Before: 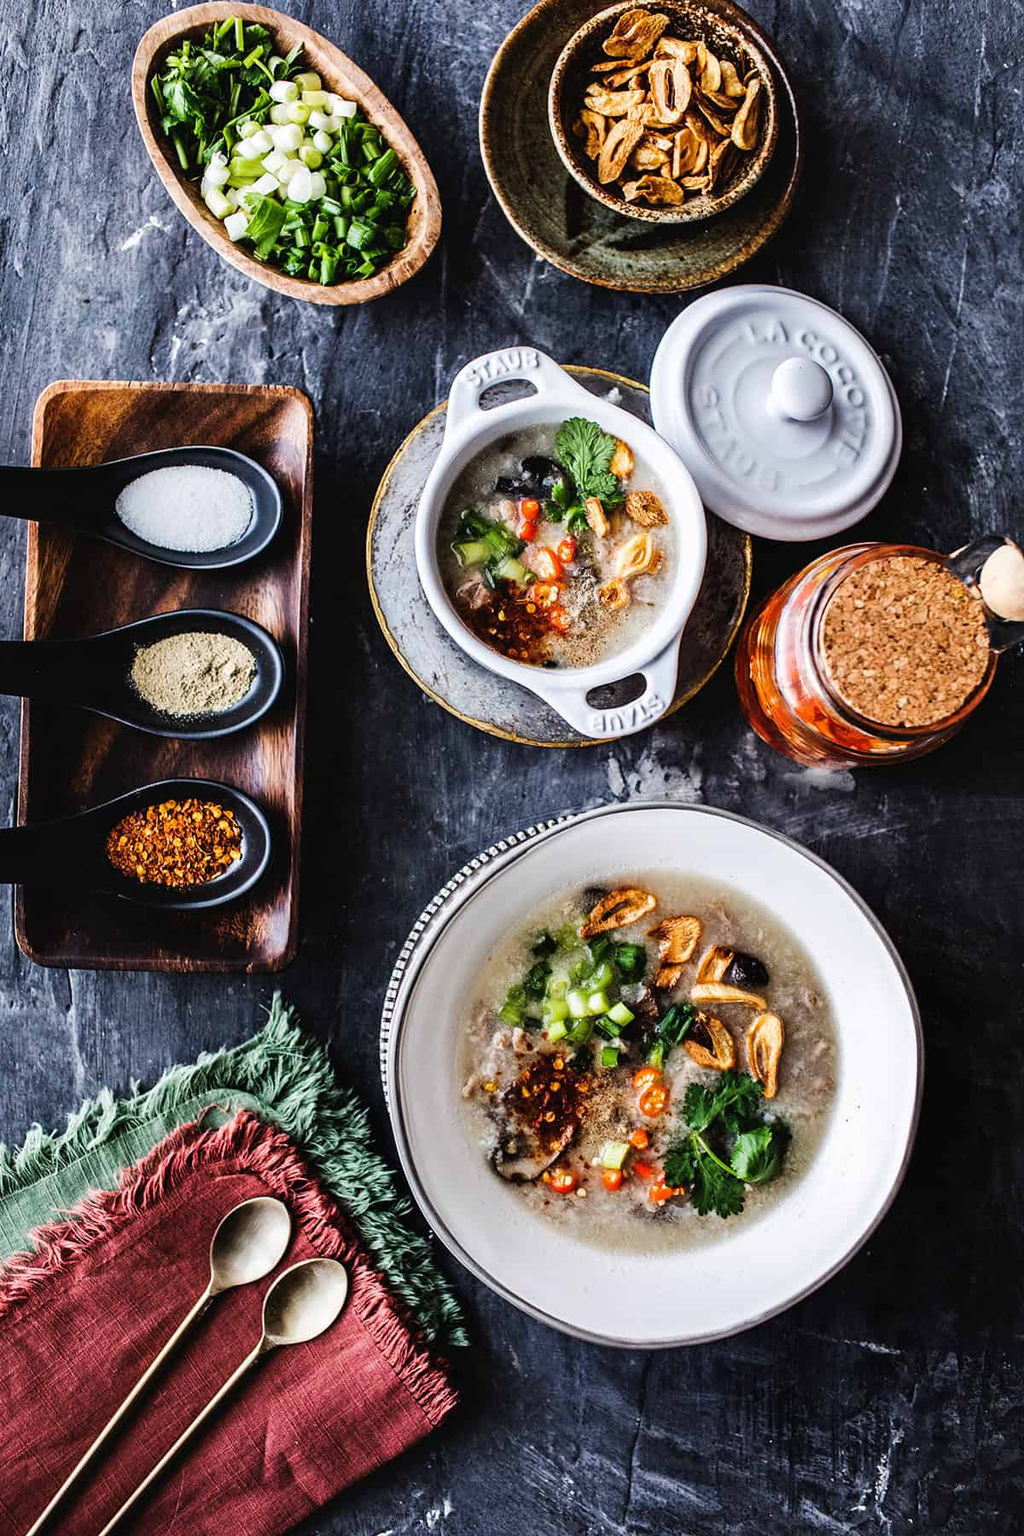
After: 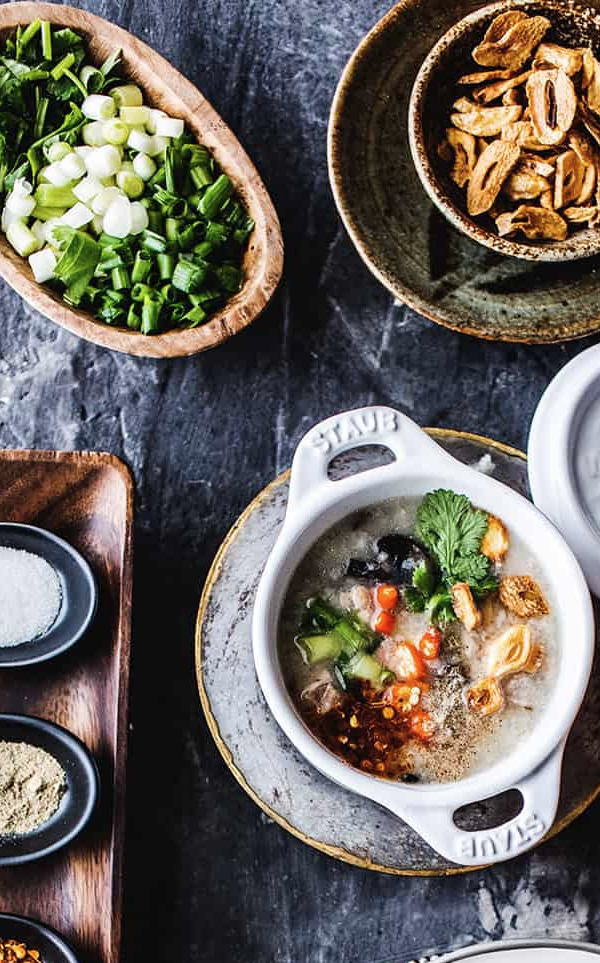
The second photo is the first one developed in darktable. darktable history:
contrast brightness saturation: saturation -0.1
crop: left 19.556%, right 30.401%, bottom 46.458%
